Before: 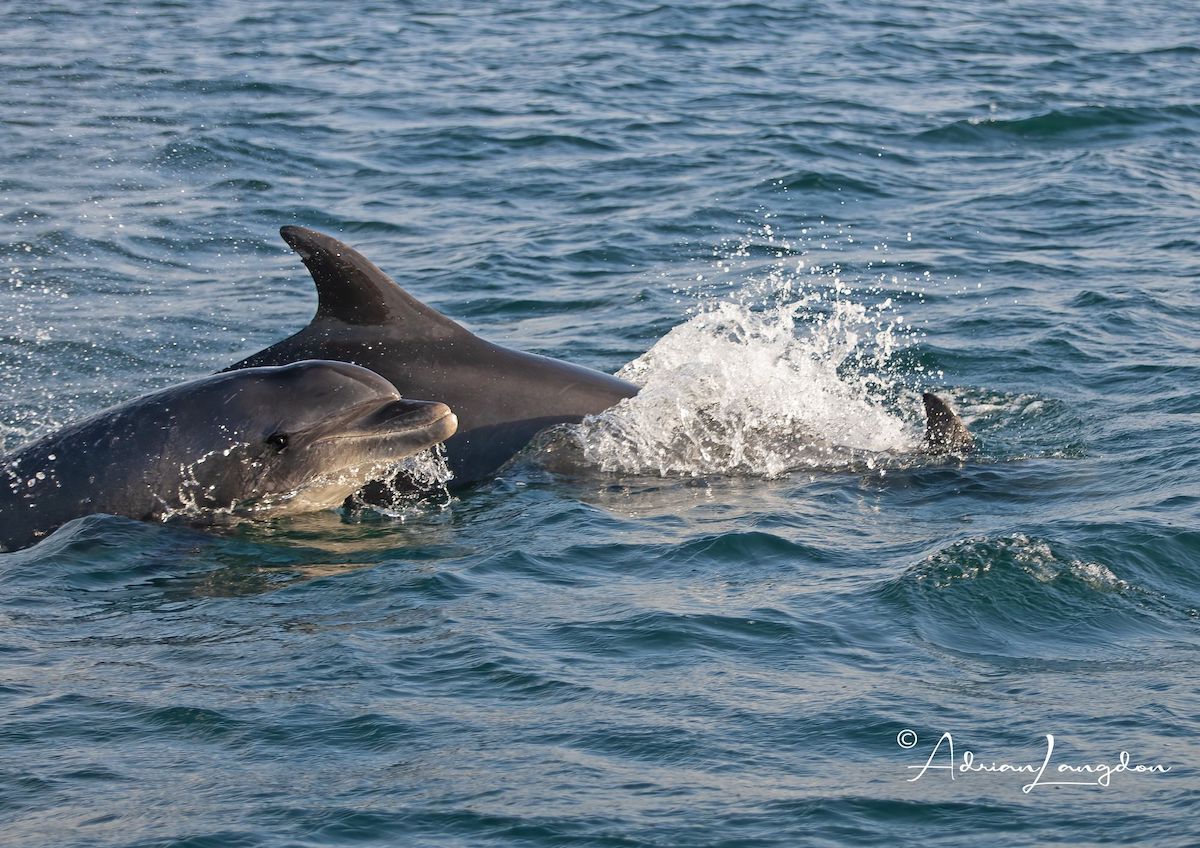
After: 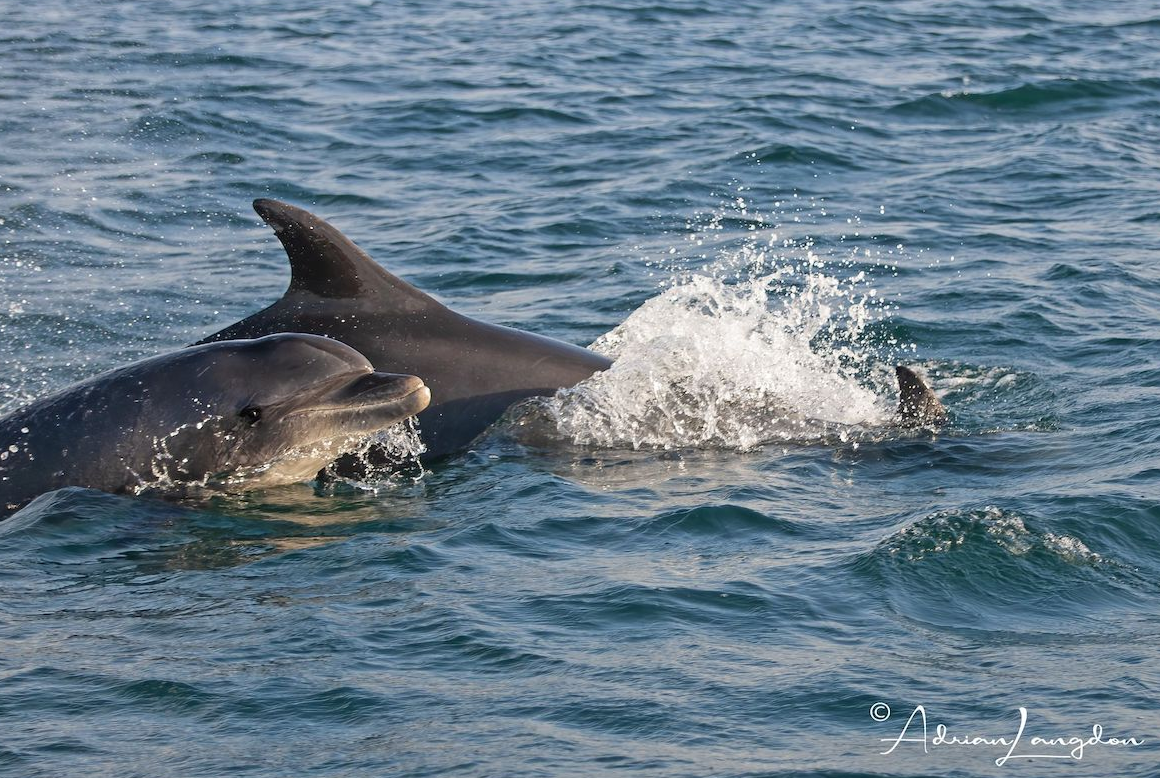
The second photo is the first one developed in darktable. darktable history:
crop: left 2.31%, top 3.221%, right 0.94%, bottom 4.988%
